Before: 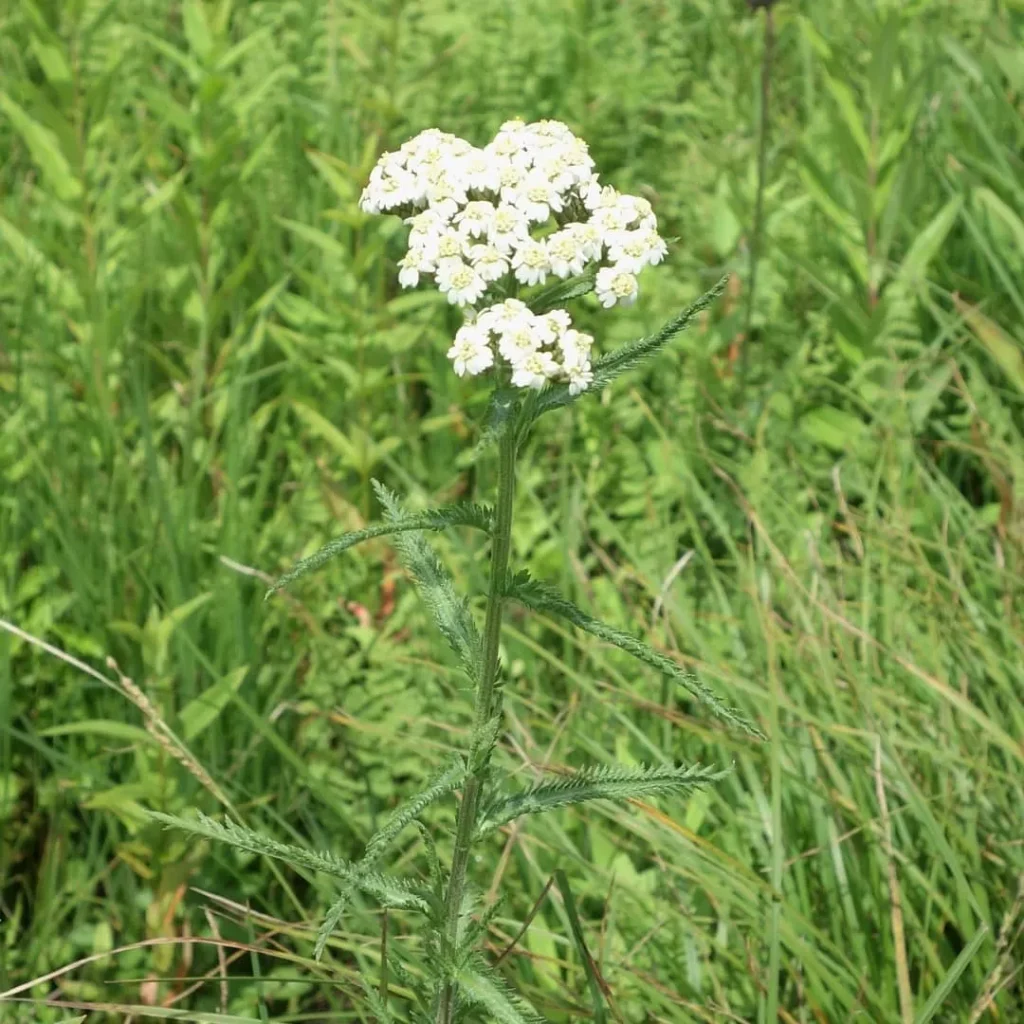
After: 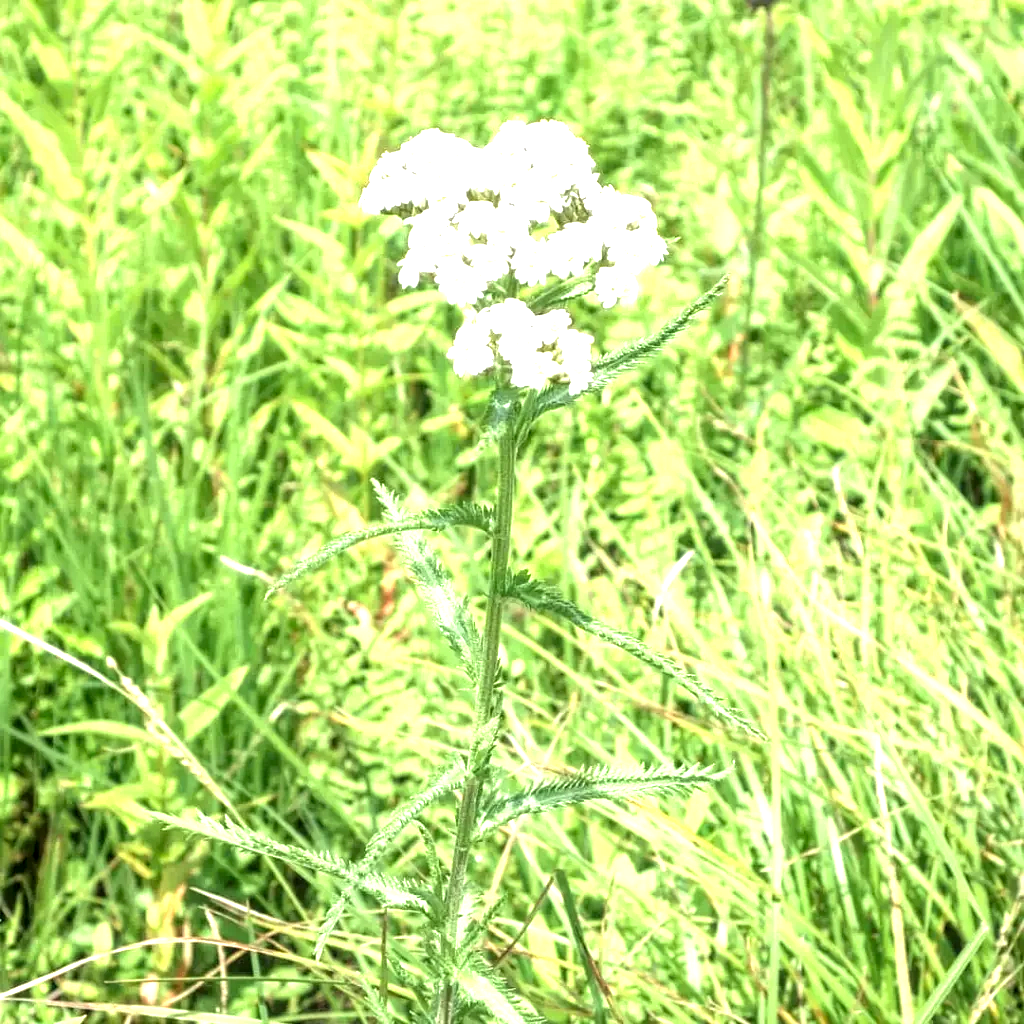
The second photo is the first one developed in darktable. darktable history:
exposure: black level correction 0, exposure 0.931 EV, compensate highlight preservation false
local contrast: highlights 63%, detail 143%, midtone range 0.426
tone equalizer: -8 EV -0.779 EV, -7 EV -0.715 EV, -6 EV -0.572 EV, -5 EV -0.419 EV, -3 EV 0.39 EV, -2 EV 0.6 EV, -1 EV 0.688 EV, +0 EV 0.765 EV
